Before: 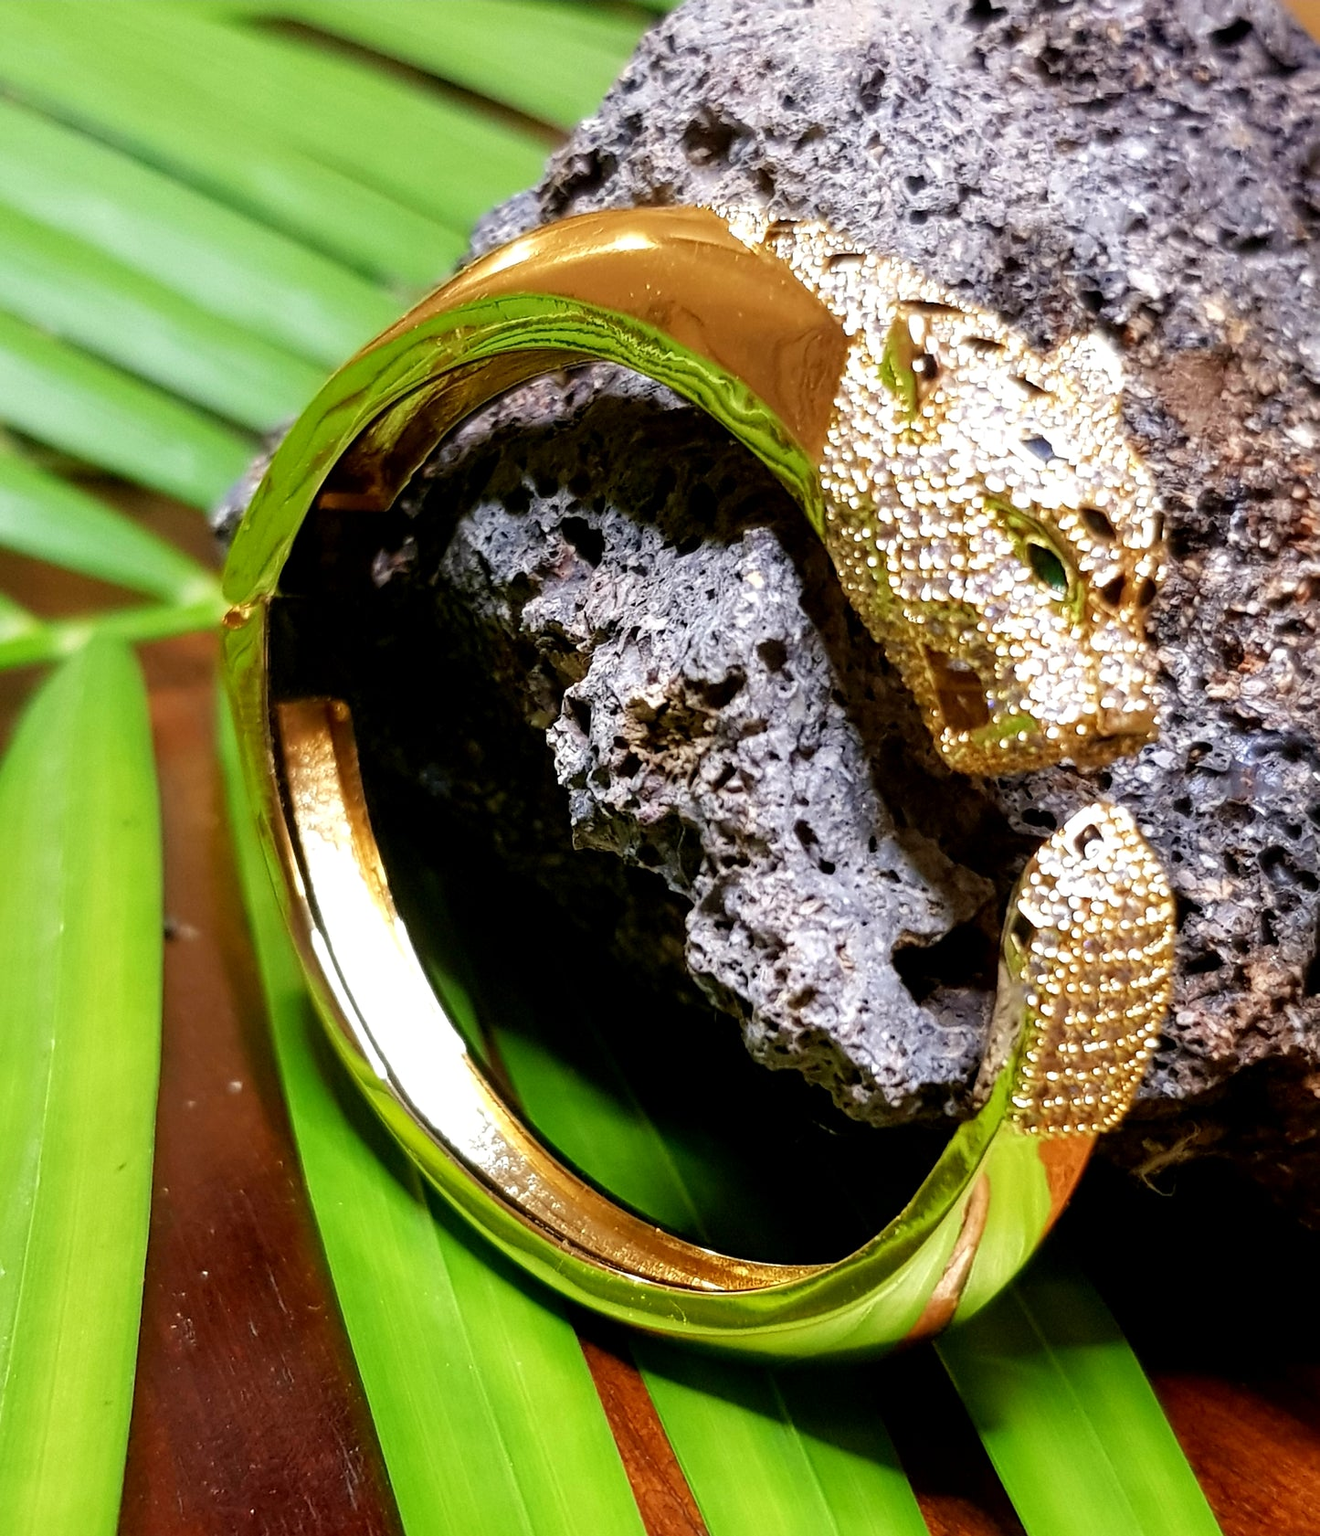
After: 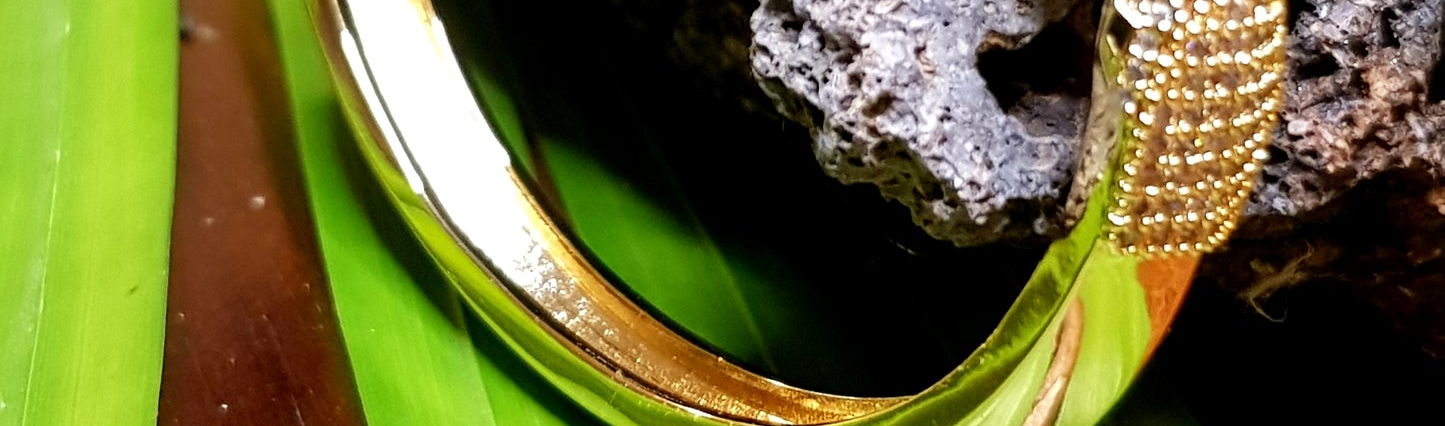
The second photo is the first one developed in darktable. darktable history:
crop and rotate: top 58.737%, bottom 15.878%
